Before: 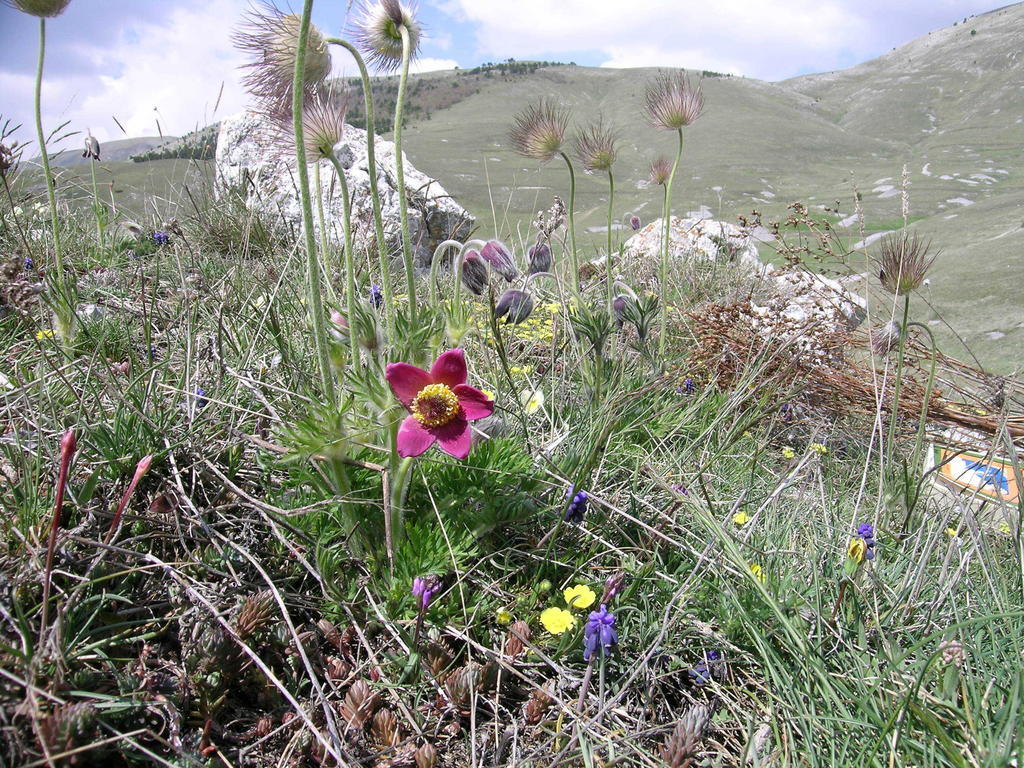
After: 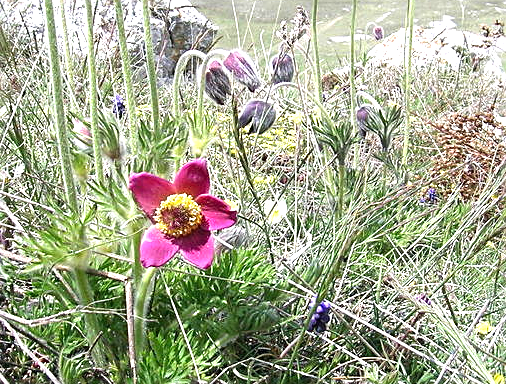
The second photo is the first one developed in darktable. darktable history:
crop: left 25.128%, top 24.837%, right 25.419%, bottom 25.111%
exposure: exposure 1 EV, compensate highlight preservation false
local contrast: mode bilateral grid, contrast 21, coarseness 50, detail 119%, midtone range 0.2
sharpen: on, module defaults
